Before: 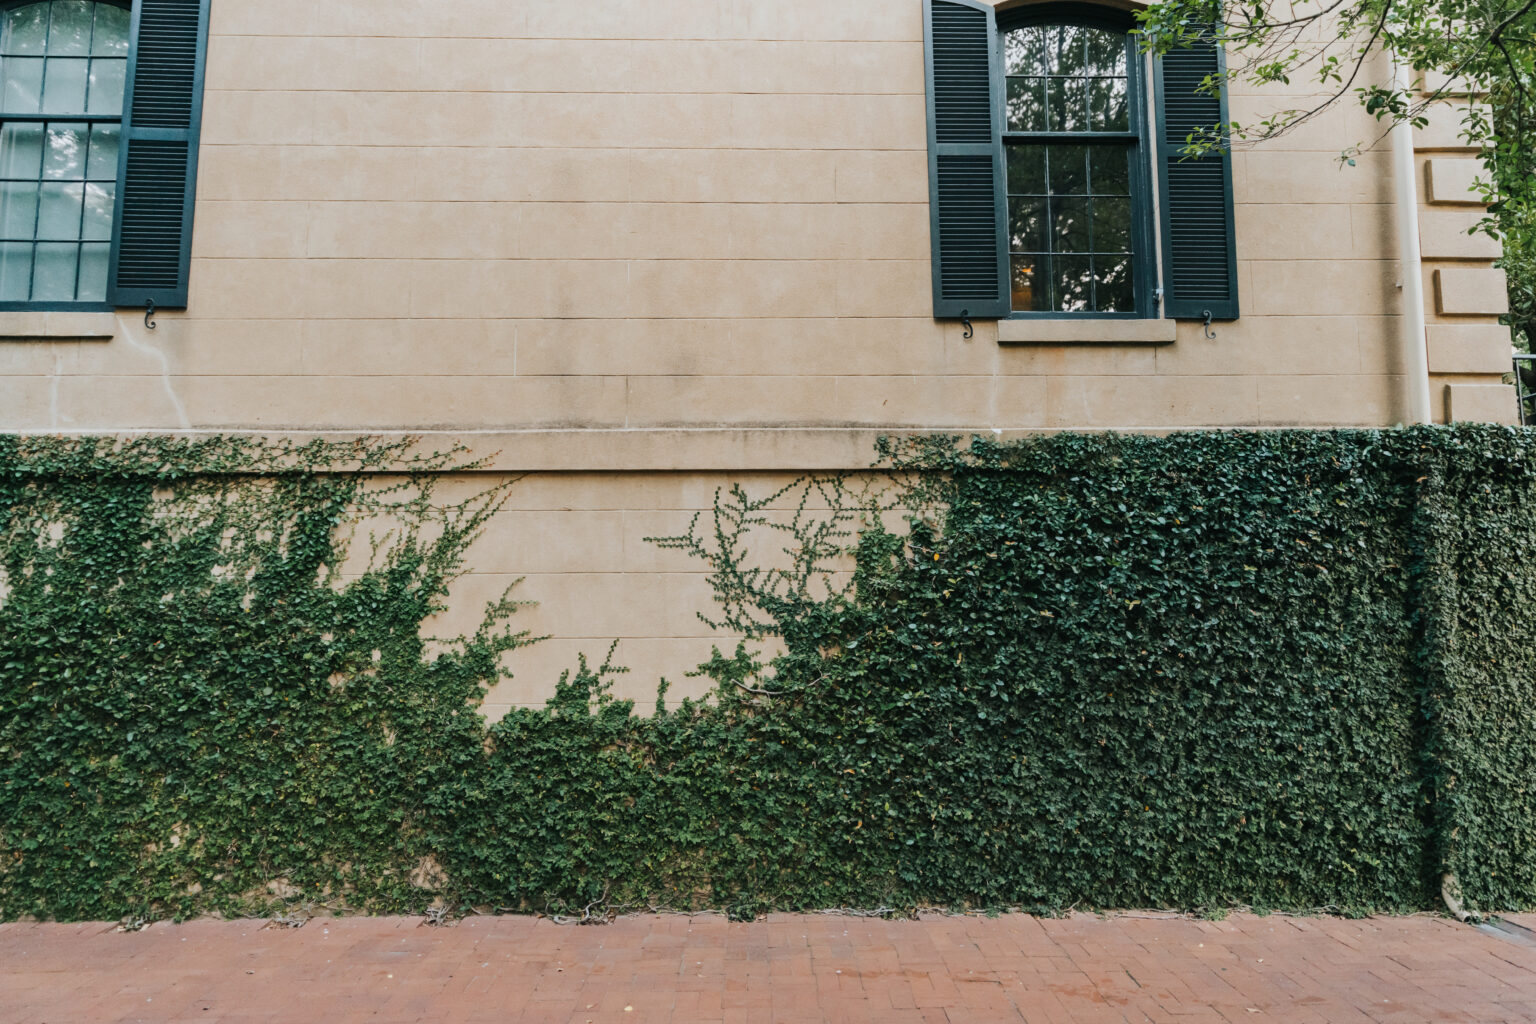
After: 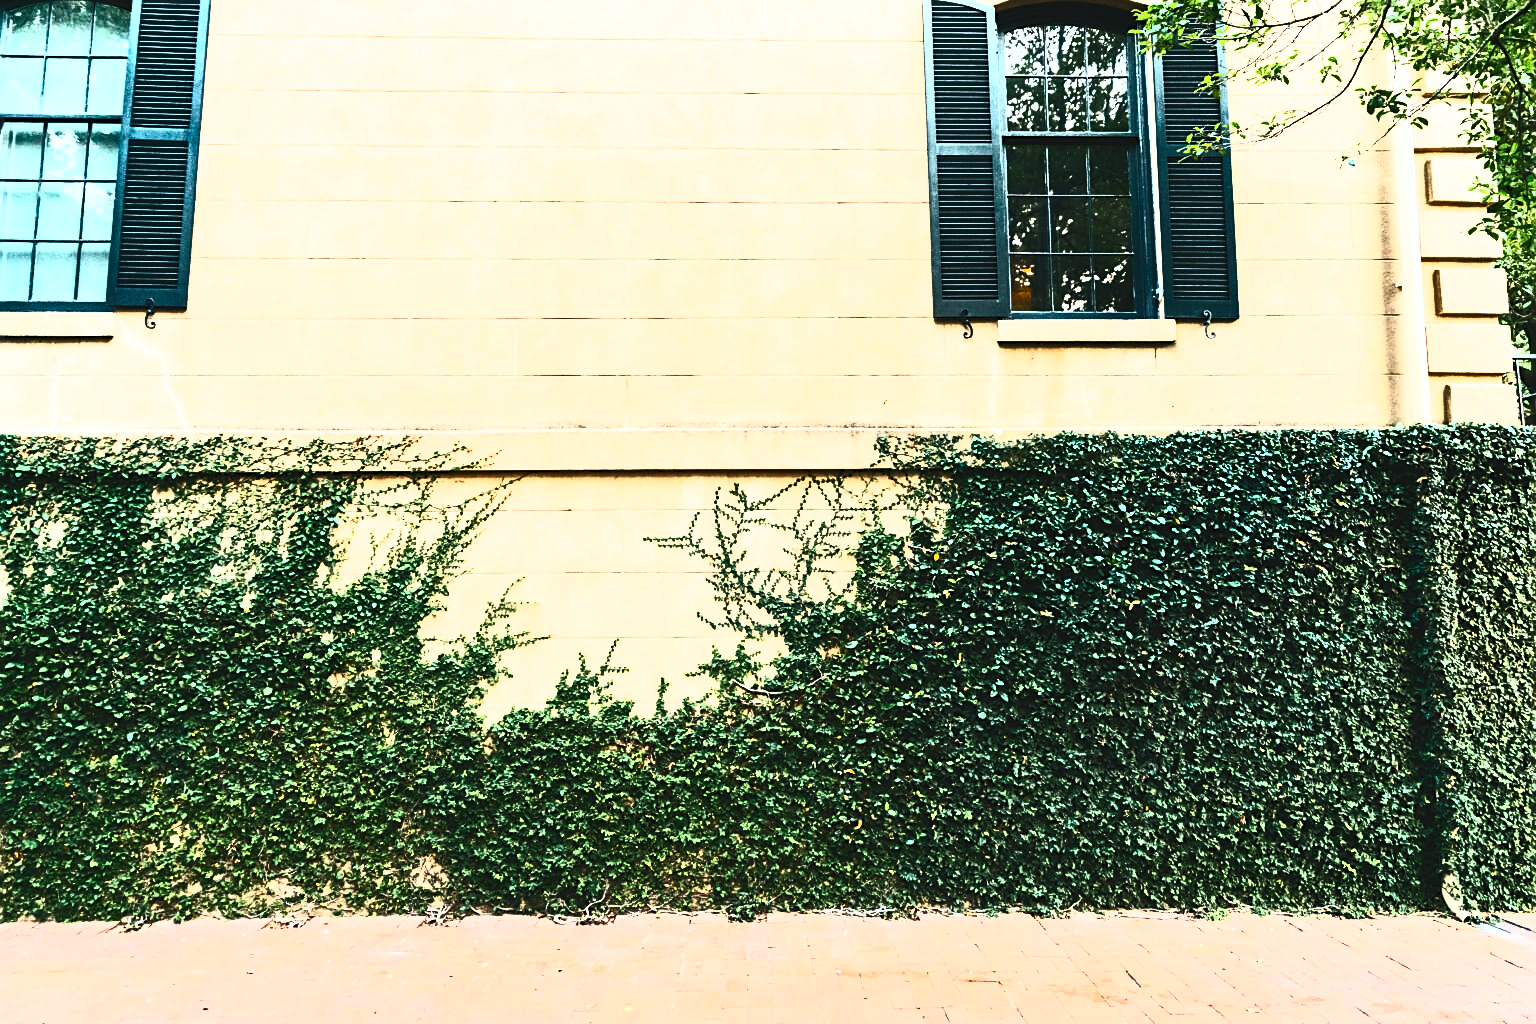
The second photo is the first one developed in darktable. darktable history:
exposure: black level correction -0.004, exposure 0.049 EV, compensate highlight preservation false
sharpen: on, module defaults
tone equalizer: -8 EV -0.748 EV, -7 EV -0.673 EV, -6 EV -0.639 EV, -5 EV -0.41 EV, -3 EV 0.393 EV, -2 EV 0.6 EV, -1 EV 0.69 EV, +0 EV 0.743 EV, edges refinement/feathering 500, mask exposure compensation -1.57 EV, preserve details no
contrast brightness saturation: contrast 0.835, brightness 0.606, saturation 0.596
